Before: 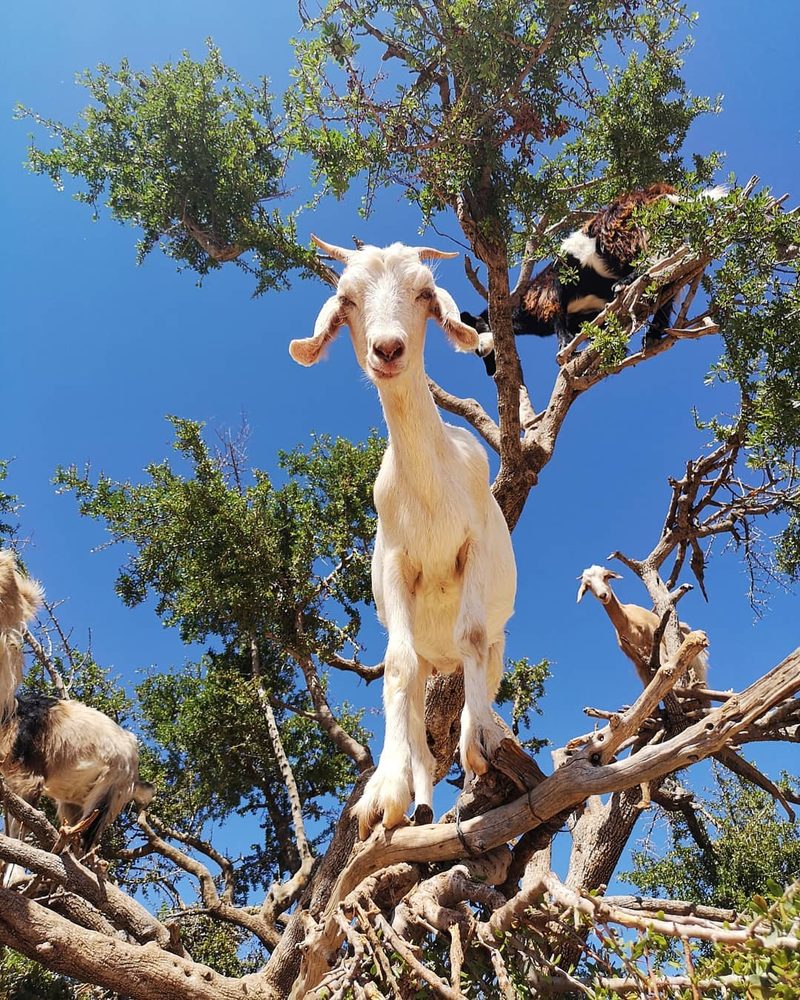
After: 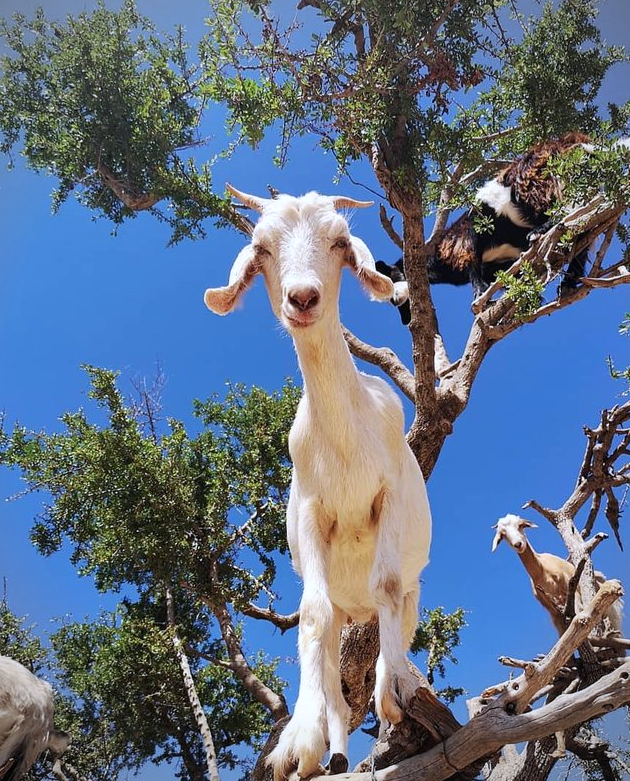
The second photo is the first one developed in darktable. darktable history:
color contrast: green-magenta contrast 0.96
crop and rotate: left 10.77%, top 5.1%, right 10.41%, bottom 16.76%
vignetting: on, module defaults
white balance: red 0.988, blue 1.017
color calibration: illuminant as shot in camera, x 0.358, y 0.373, temperature 4628.91 K
